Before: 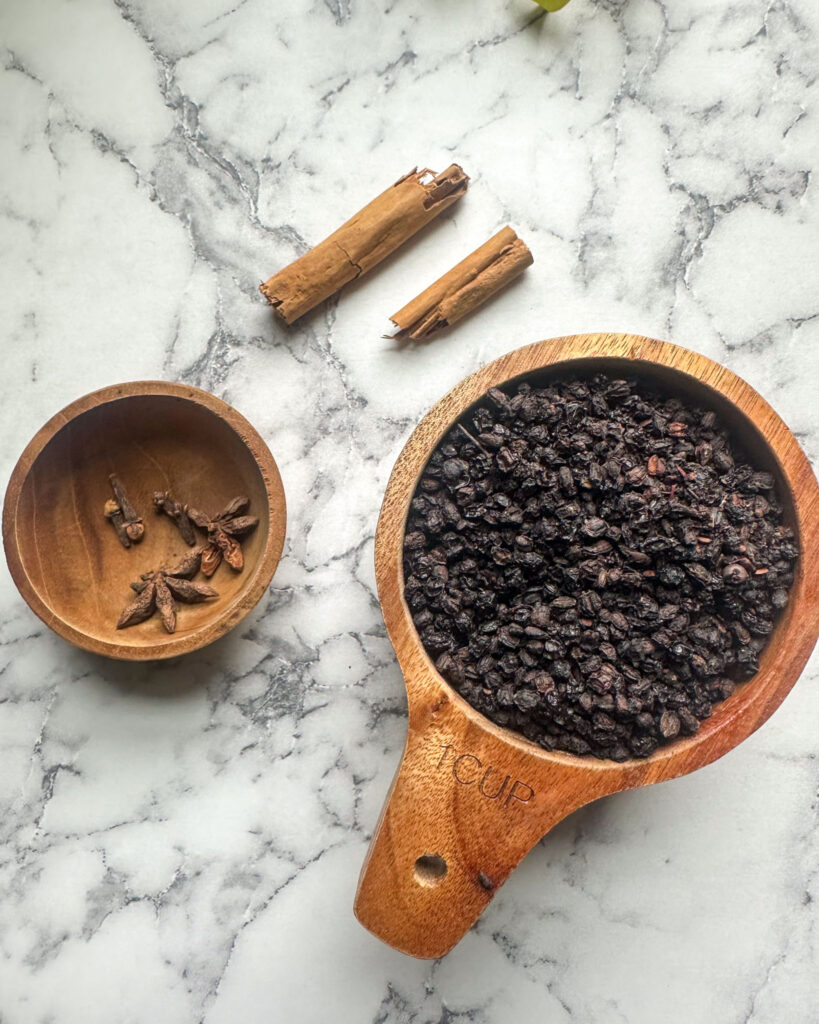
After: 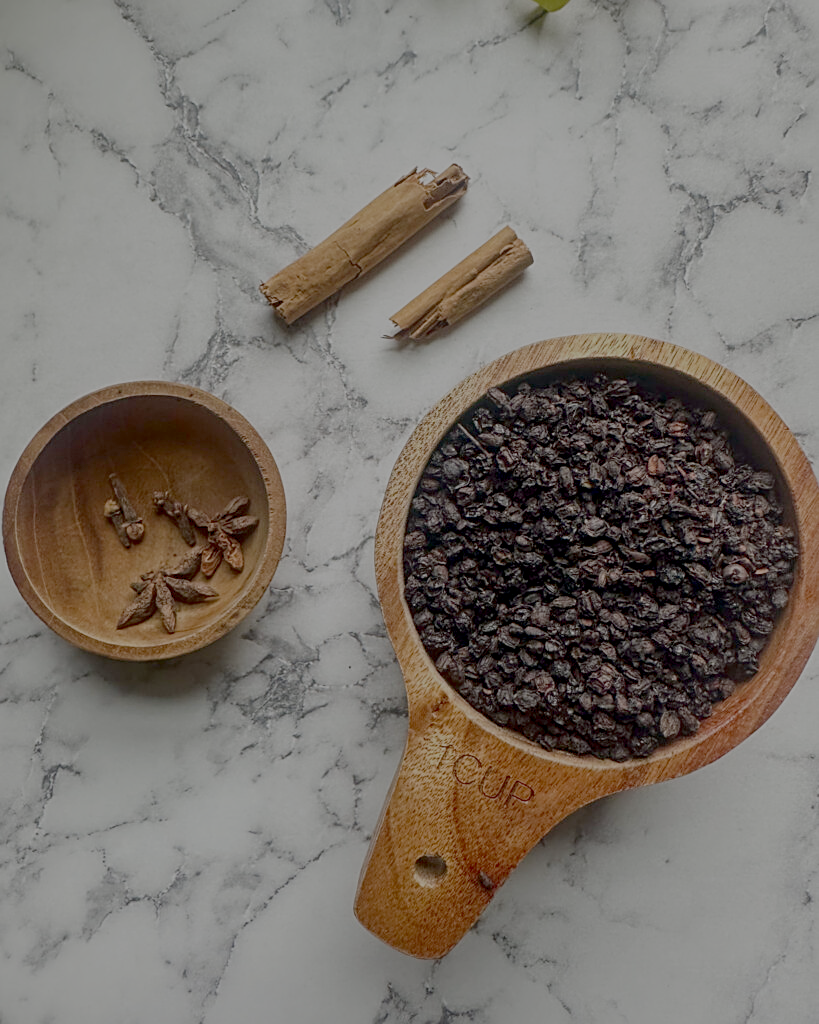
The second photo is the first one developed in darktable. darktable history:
exposure: exposure 0.6 EV, compensate highlight preservation false
sharpen: on, module defaults
contrast brightness saturation: contrast 0.1, brightness -0.26, saturation 0.14
filmic rgb: white relative exposure 8 EV, threshold 3 EV, structure ↔ texture 100%, target black luminance 0%, hardness 2.44, latitude 76.53%, contrast 0.562, shadows ↔ highlights balance 0%, preserve chrominance no, color science v4 (2020), iterations of high-quality reconstruction 10, type of noise poissonian, enable highlight reconstruction true
